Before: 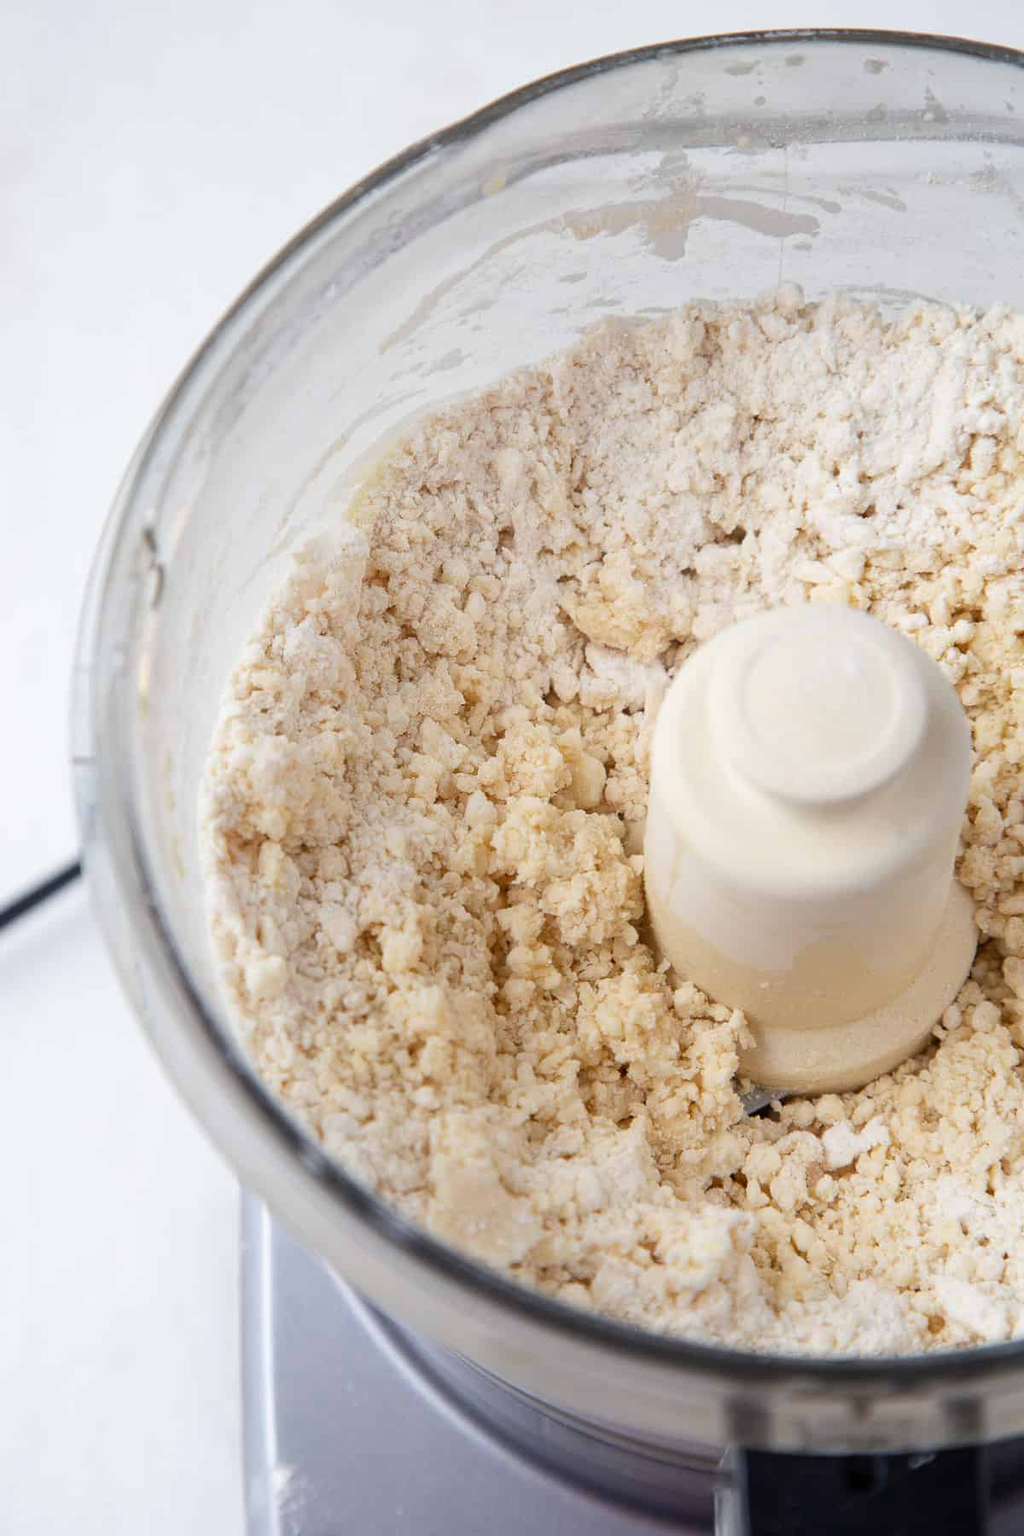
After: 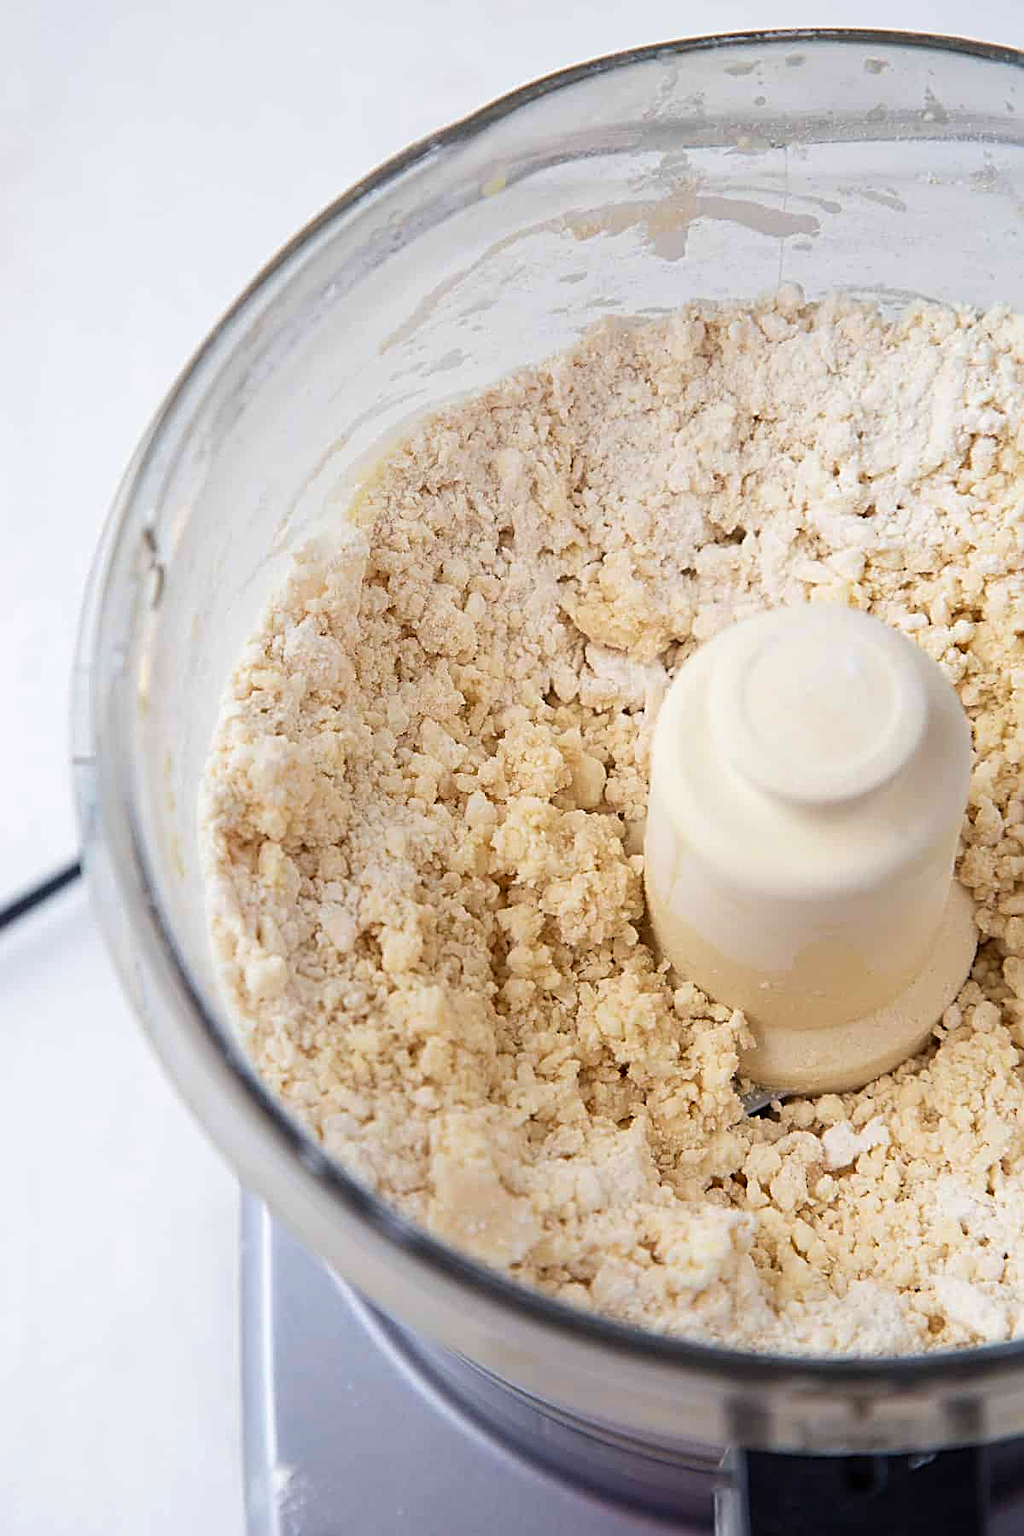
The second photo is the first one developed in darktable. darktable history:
sharpen: radius 2.635, amount 0.678
velvia: on, module defaults
